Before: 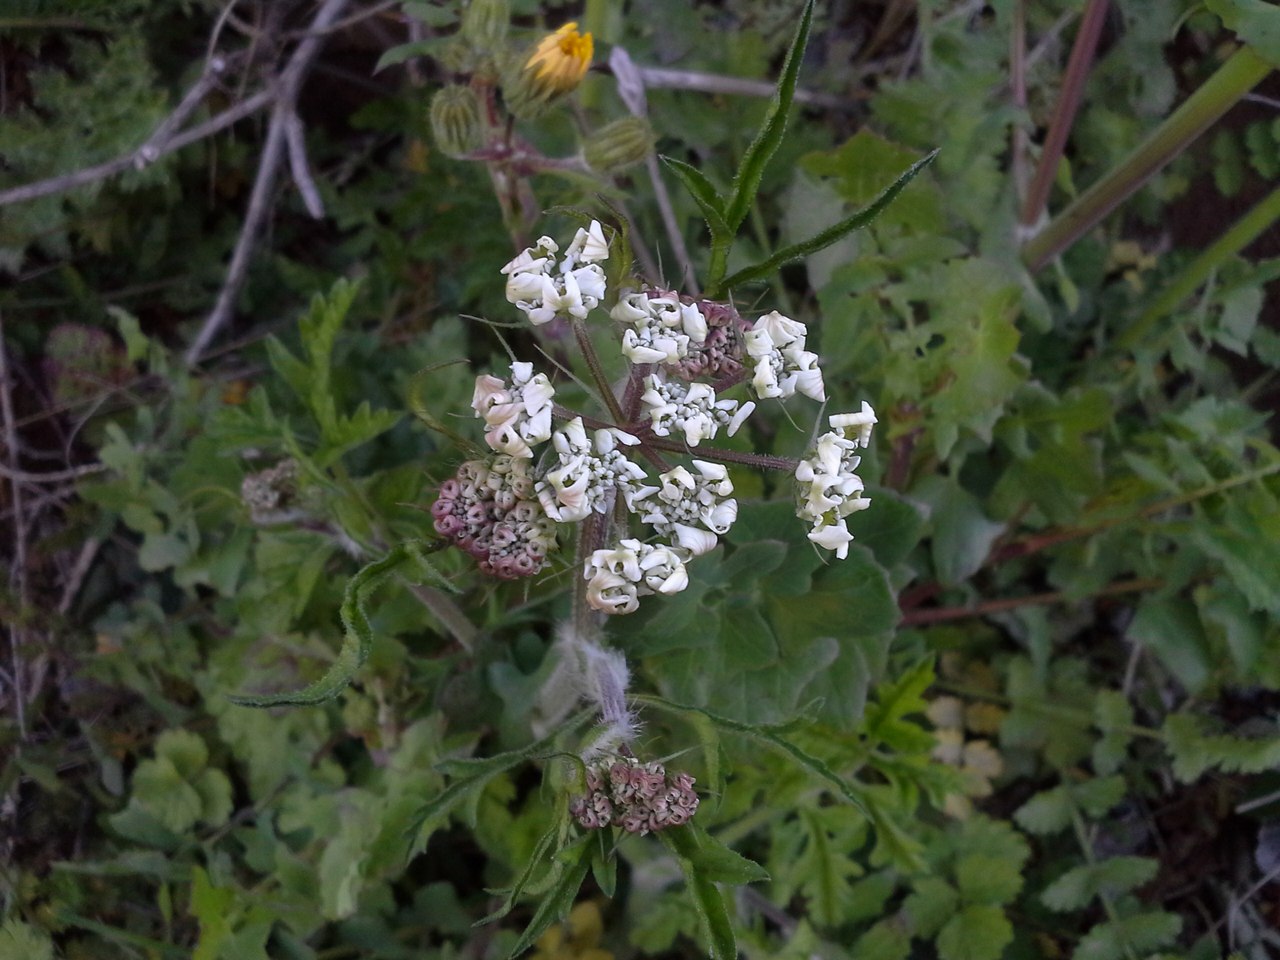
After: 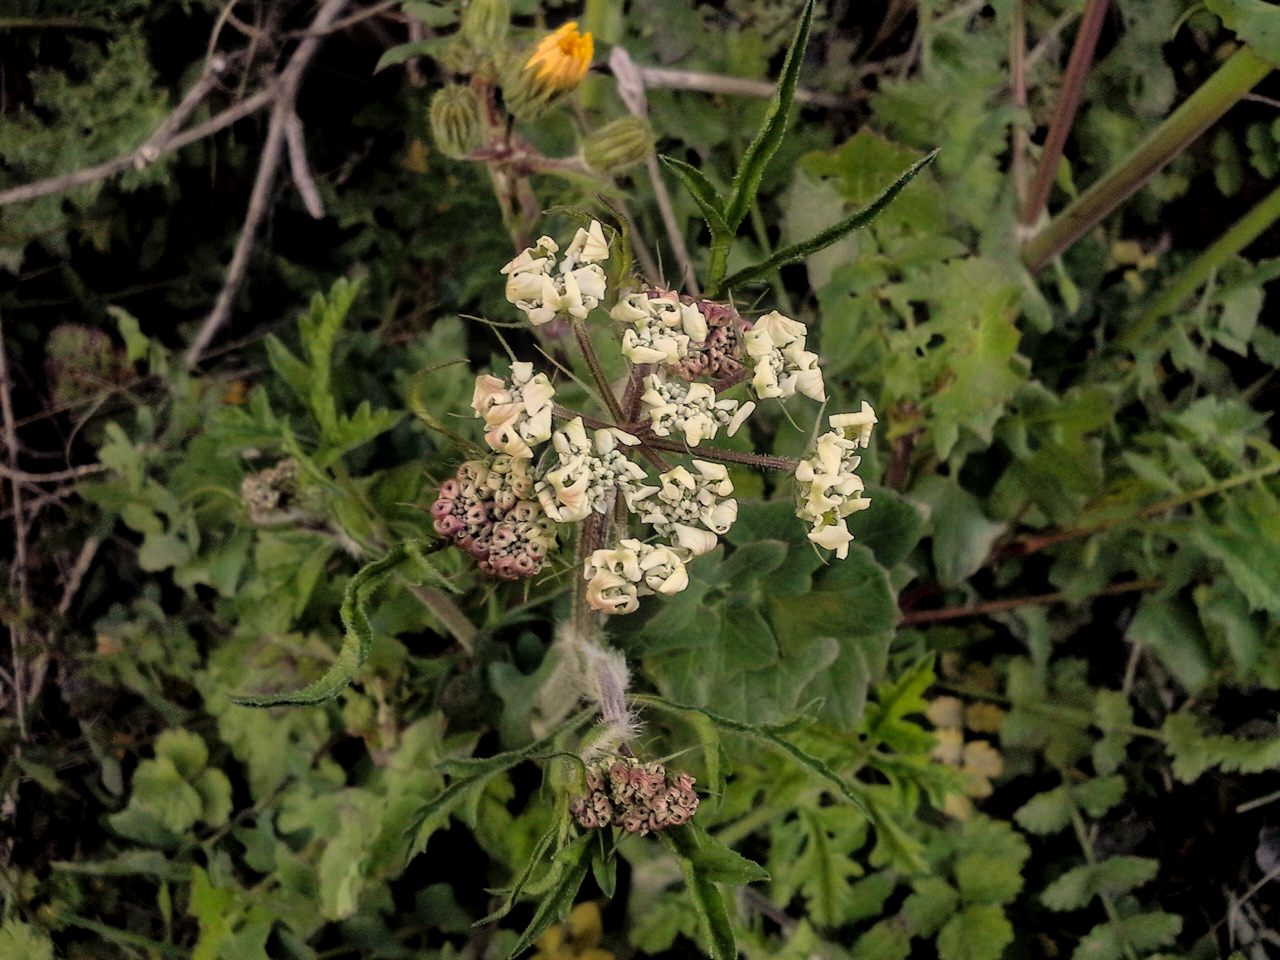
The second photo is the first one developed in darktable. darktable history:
filmic rgb: black relative exposure -7.75 EV, white relative exposure 4.4 EV, threshold 3 EV, hardness 3.76, latitude 50%, contrast 1.1, color science v5 (2021), contrast in shadows safe, contrast in highlights safe, enable highlight reconstruction true
local contrast: on, module defaults
white balance: red 1.08, blue 0.791
contrast brightness saturation: brightness 0.09, saturation 0.19
